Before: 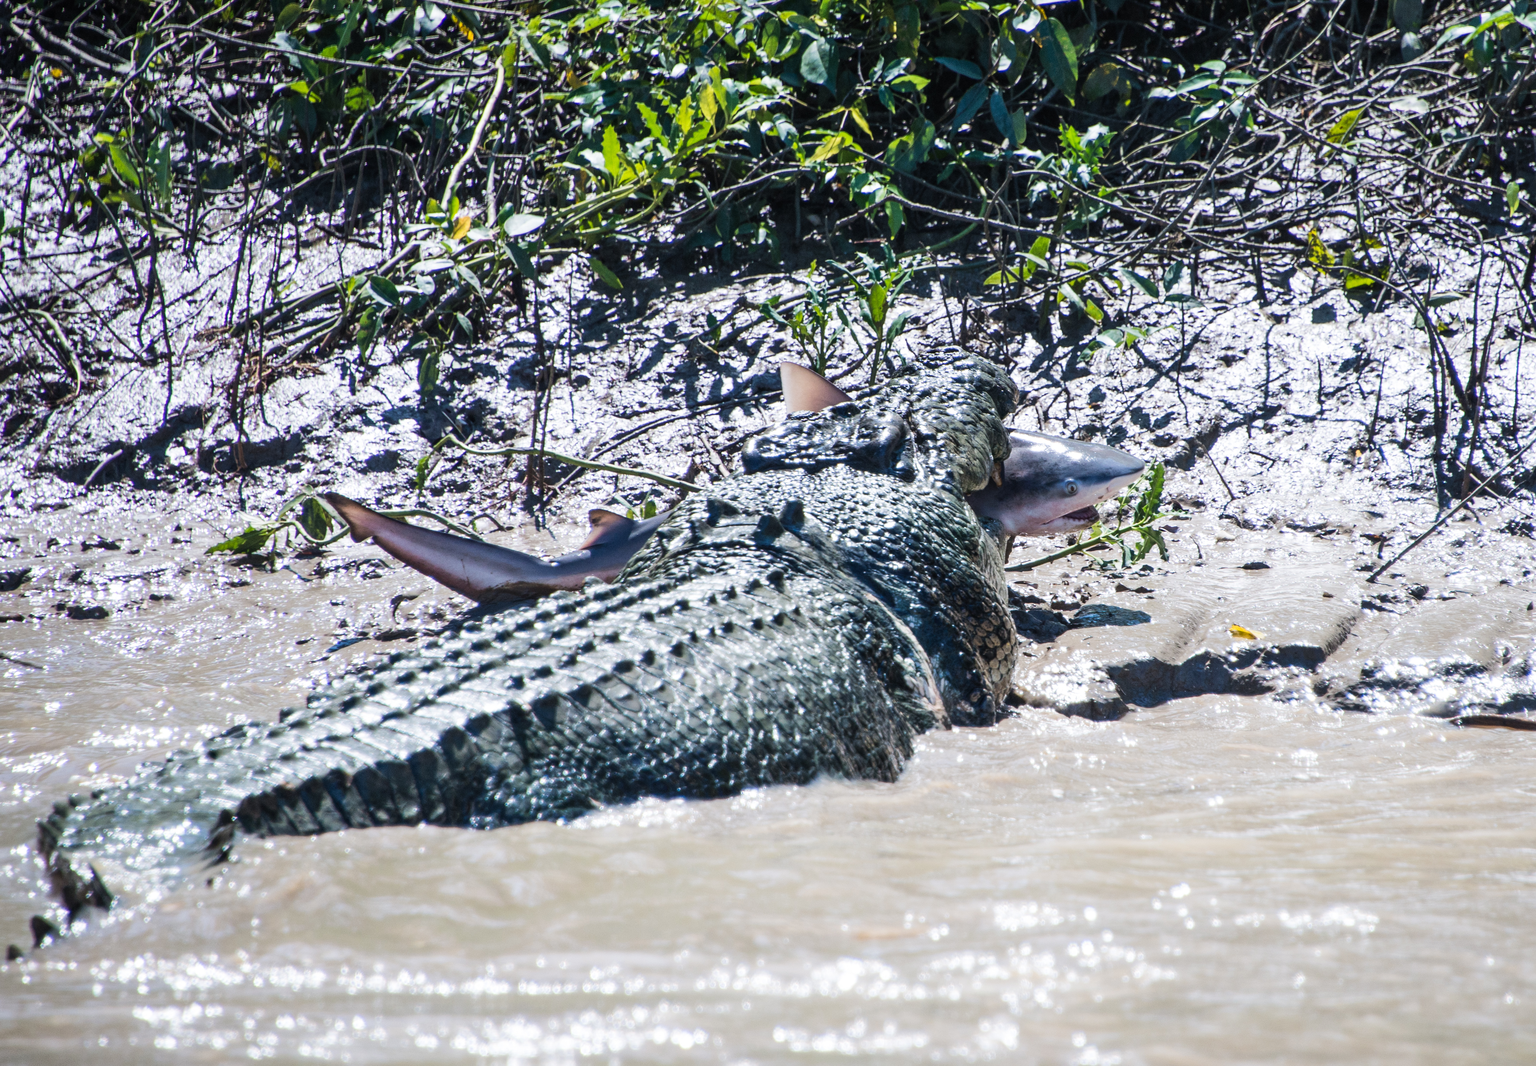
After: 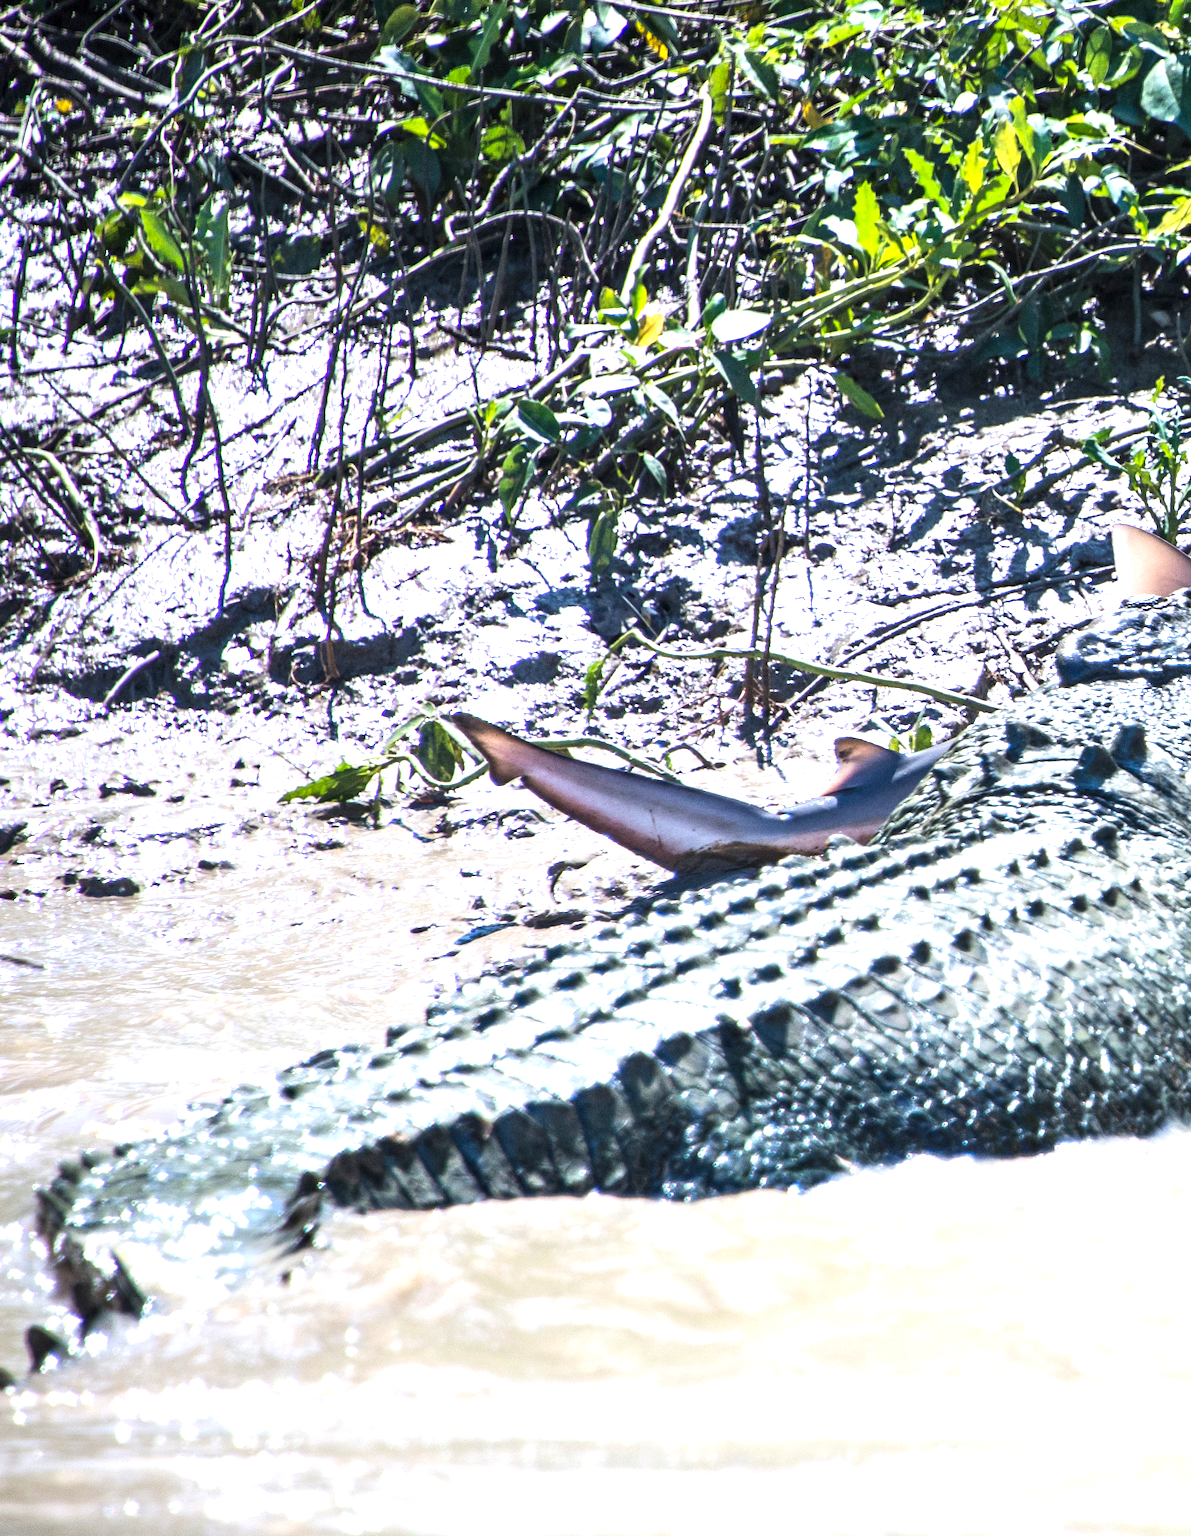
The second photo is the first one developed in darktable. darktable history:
exposure: exposure 1 EV, compensate highlight preservation false
crop: left 0.843%, right 45.585%, bottom 0.086%
local contrast: highlights 62%, shadows 108%, detail 106%, midtone range 0.53
